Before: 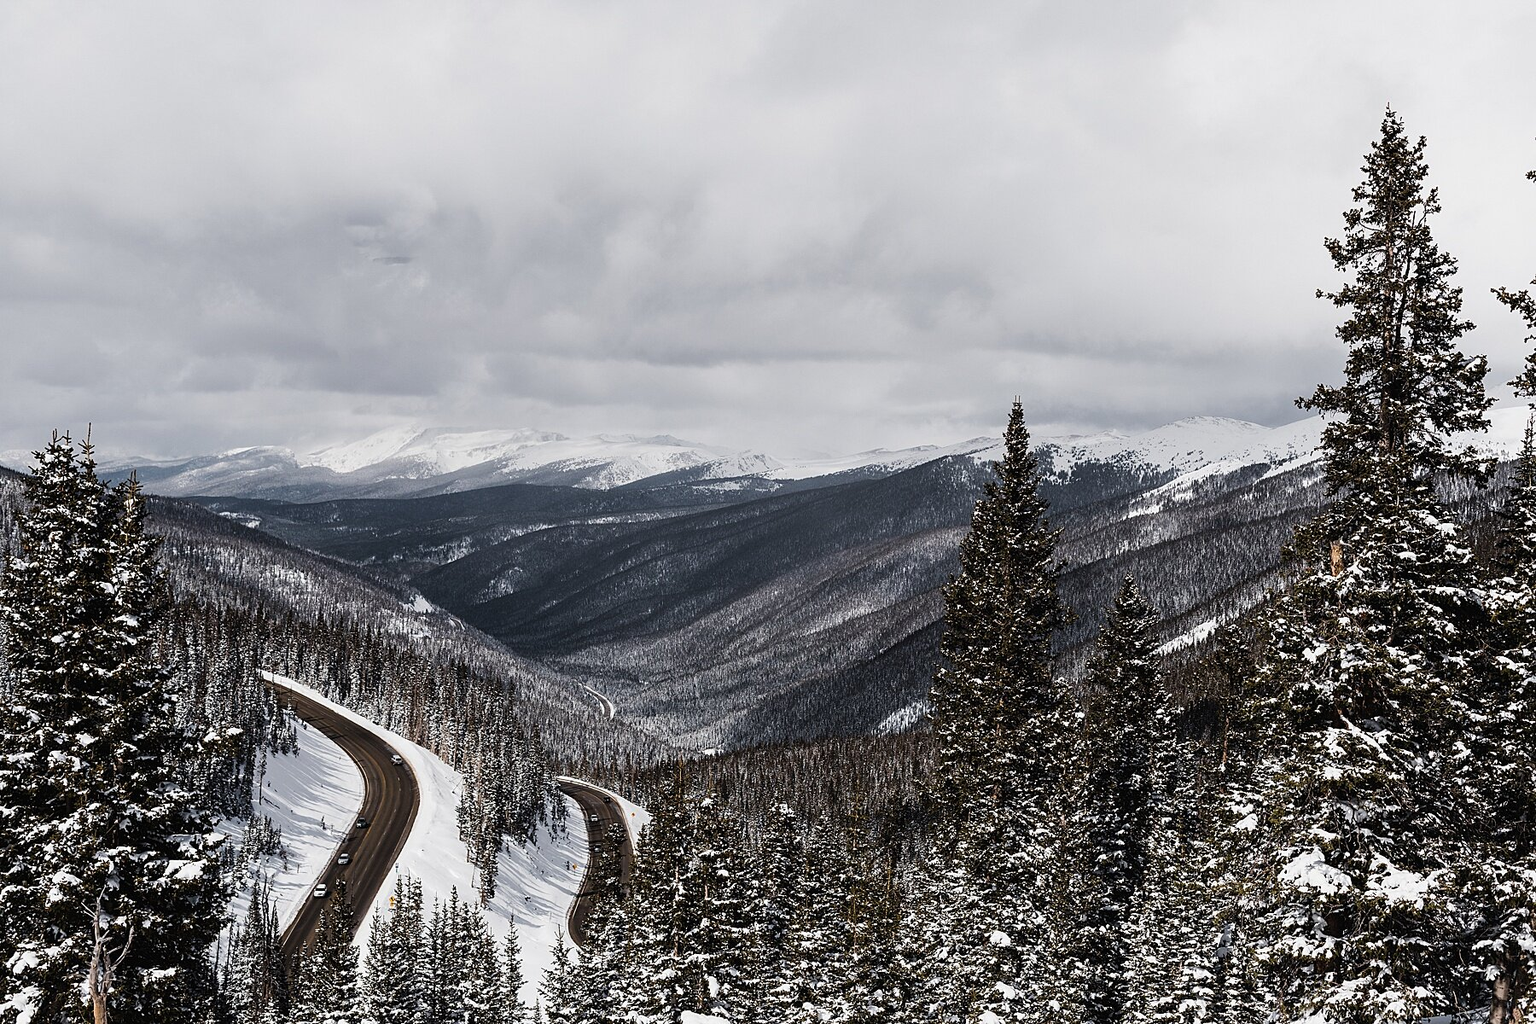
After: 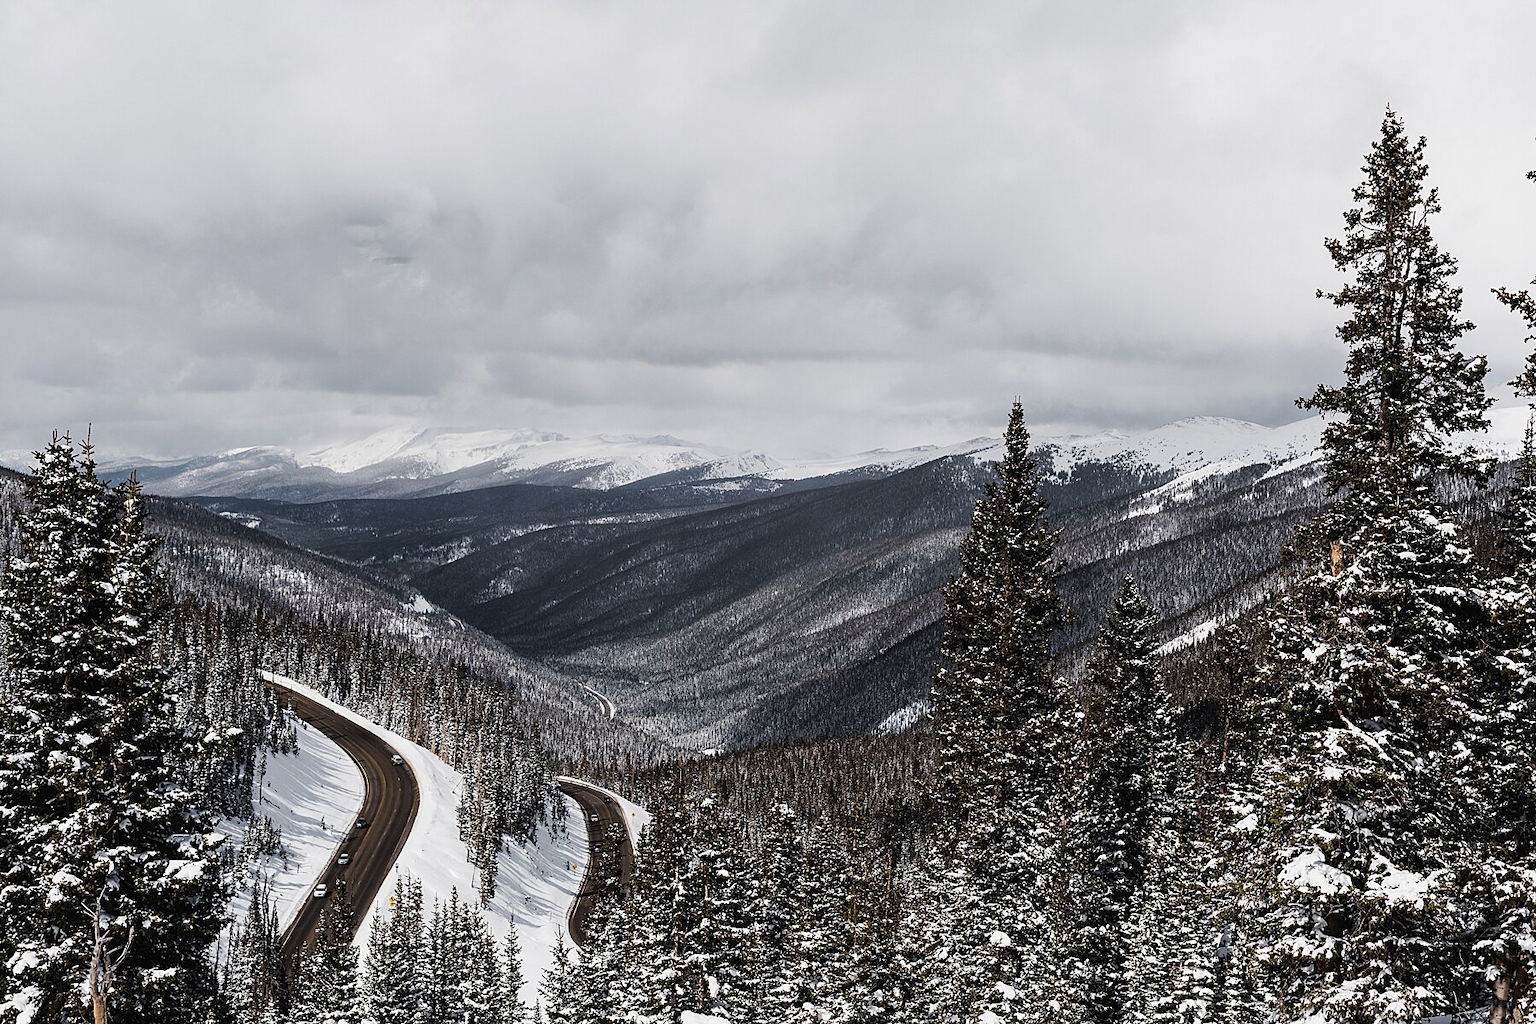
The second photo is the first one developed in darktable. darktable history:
tone equalizer: smoothing diameter 24.78%, edges refinement/feathering 12.25, preserve details guided filter
